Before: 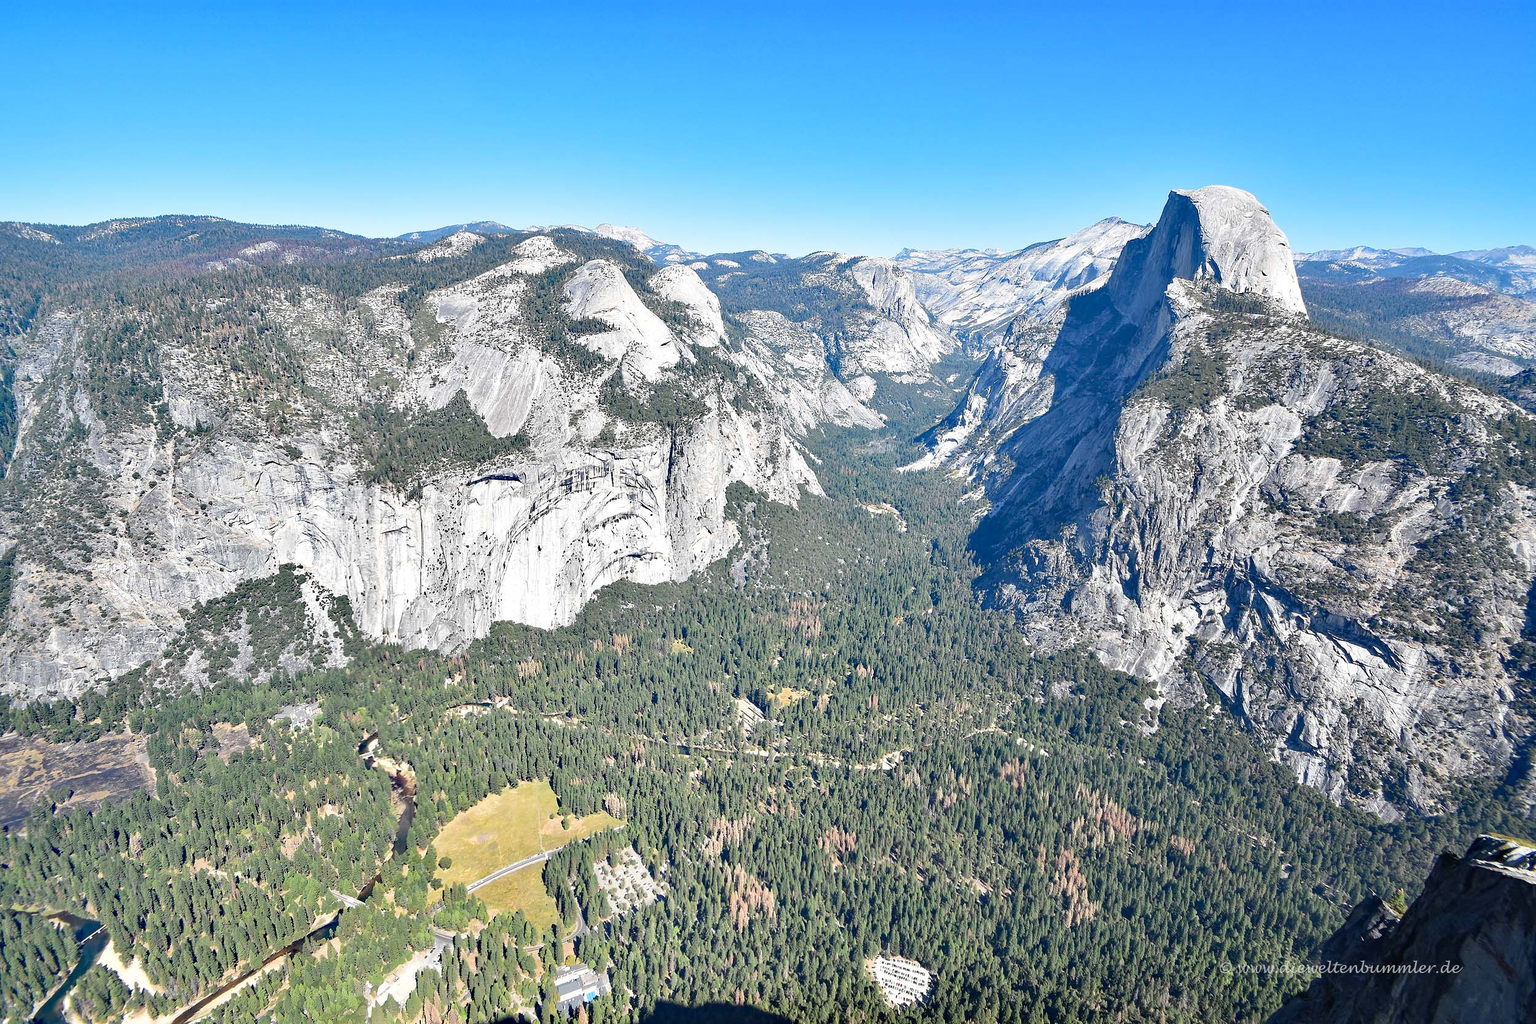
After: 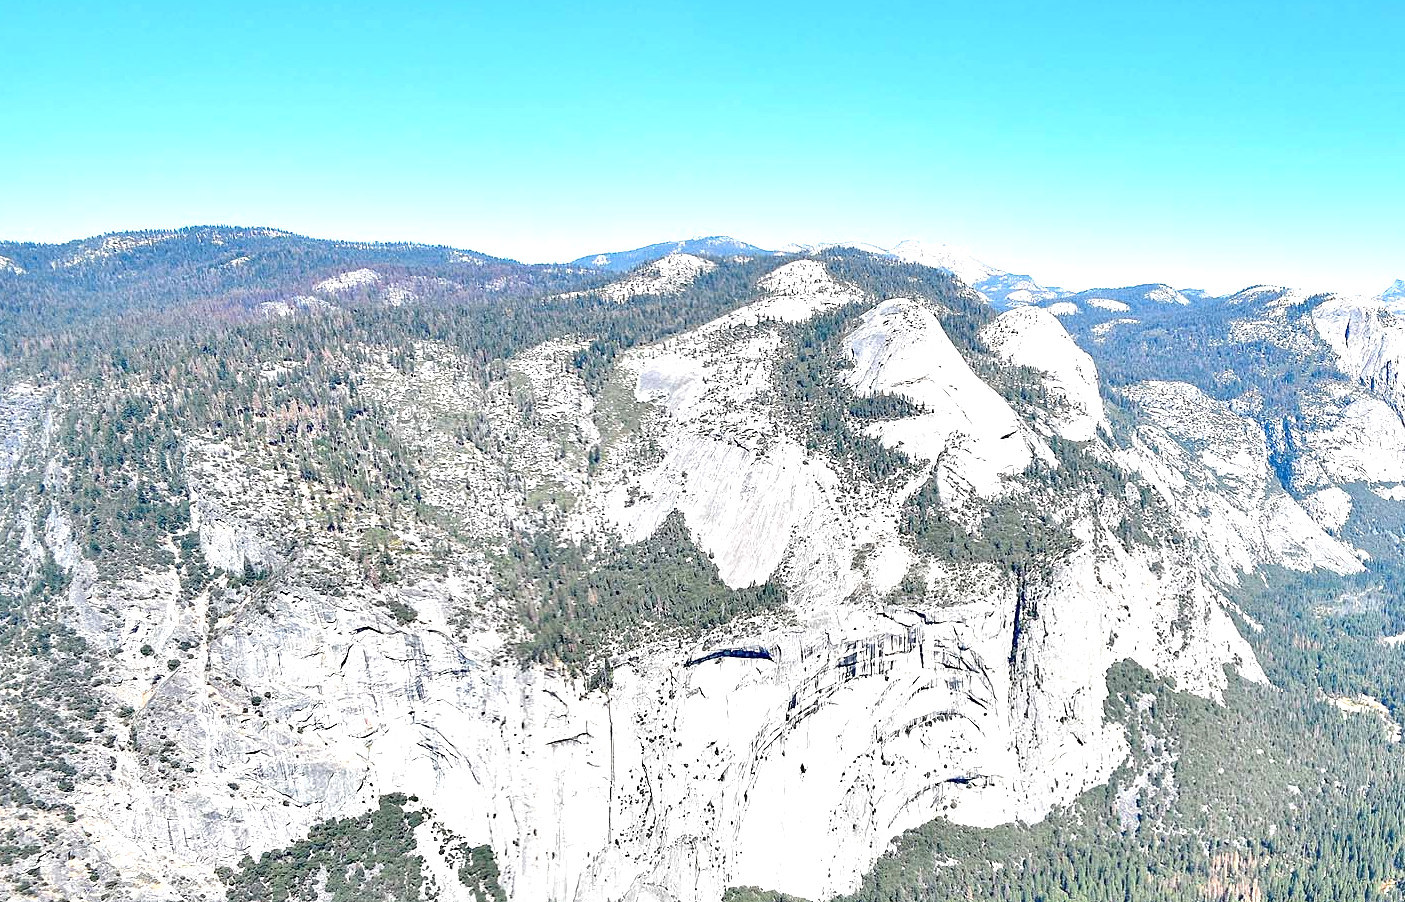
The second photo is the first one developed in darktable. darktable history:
exposure: exposure 0.662 EV, compensate exposure bias true, compensate highlight preservation false
crop and rotate: left 3.022%, top 7.492%, right 40.764%, bottom 38.392%
